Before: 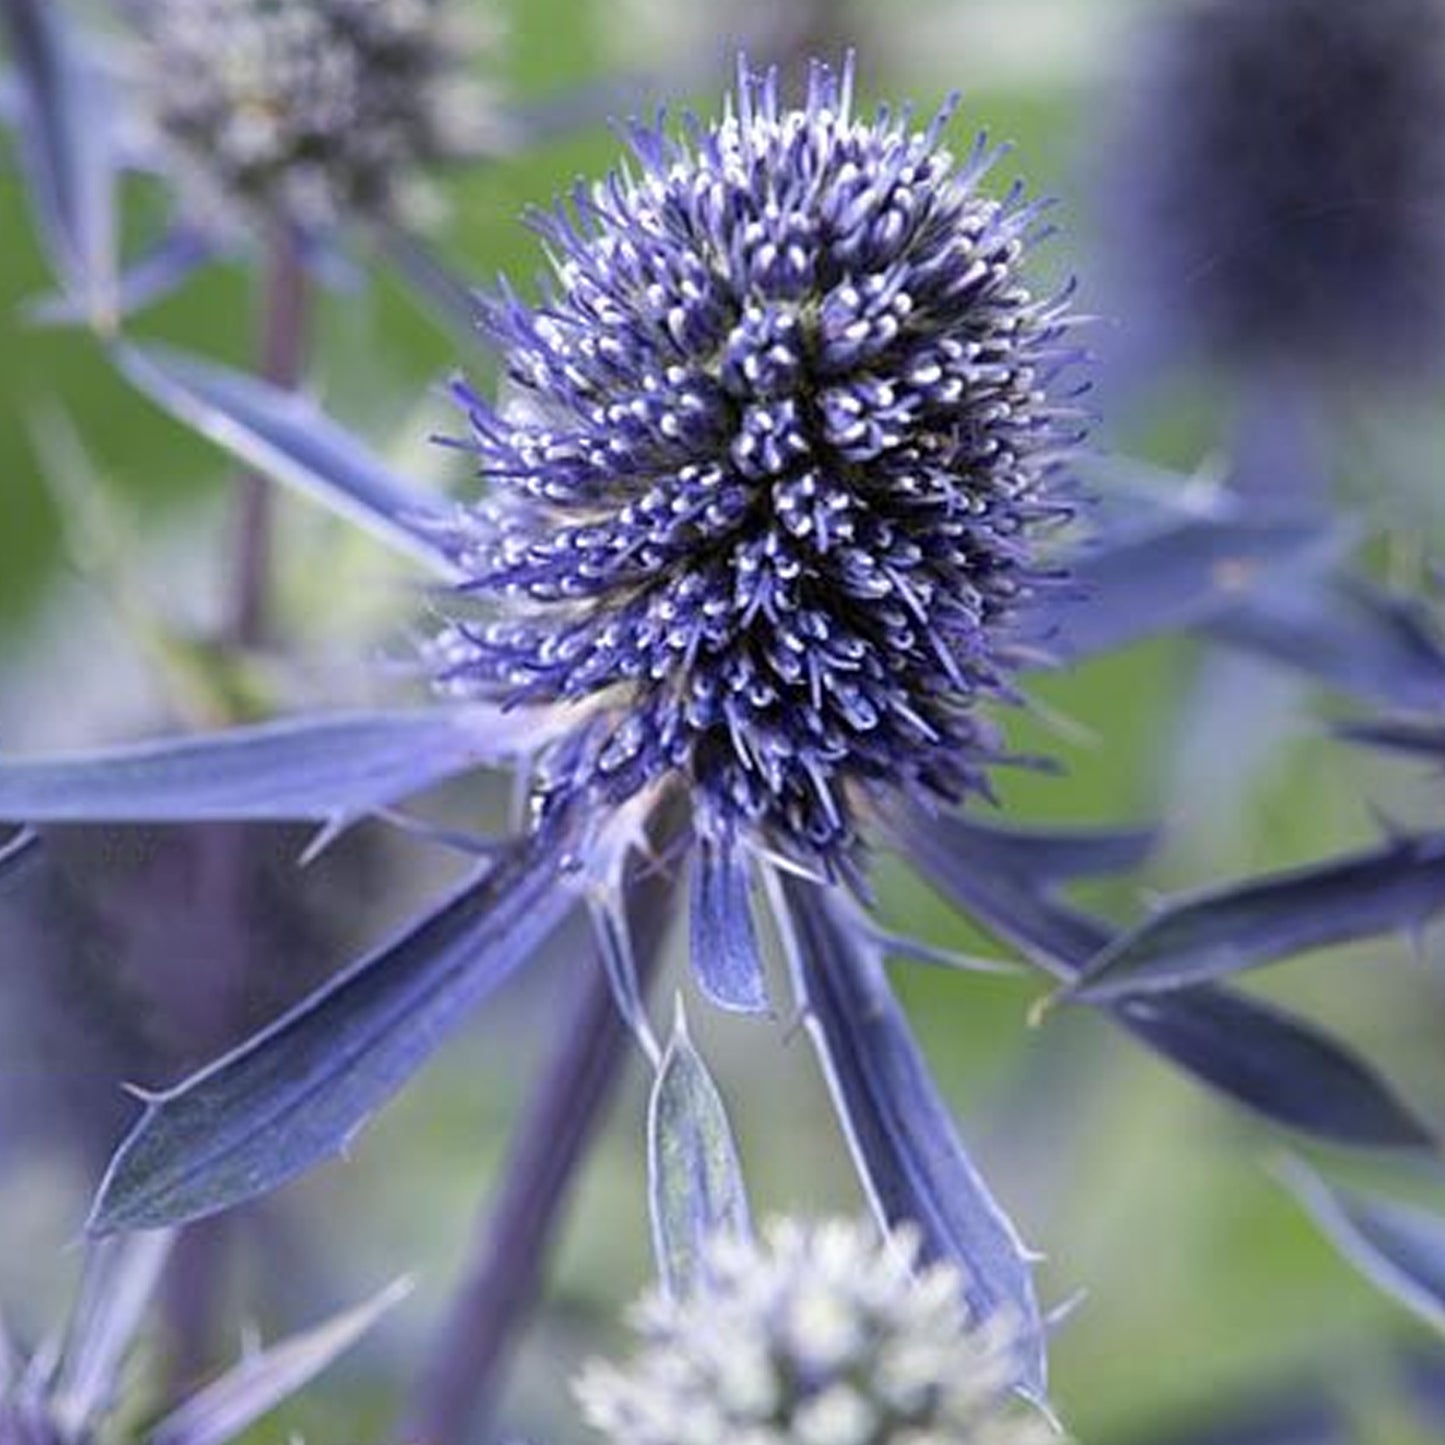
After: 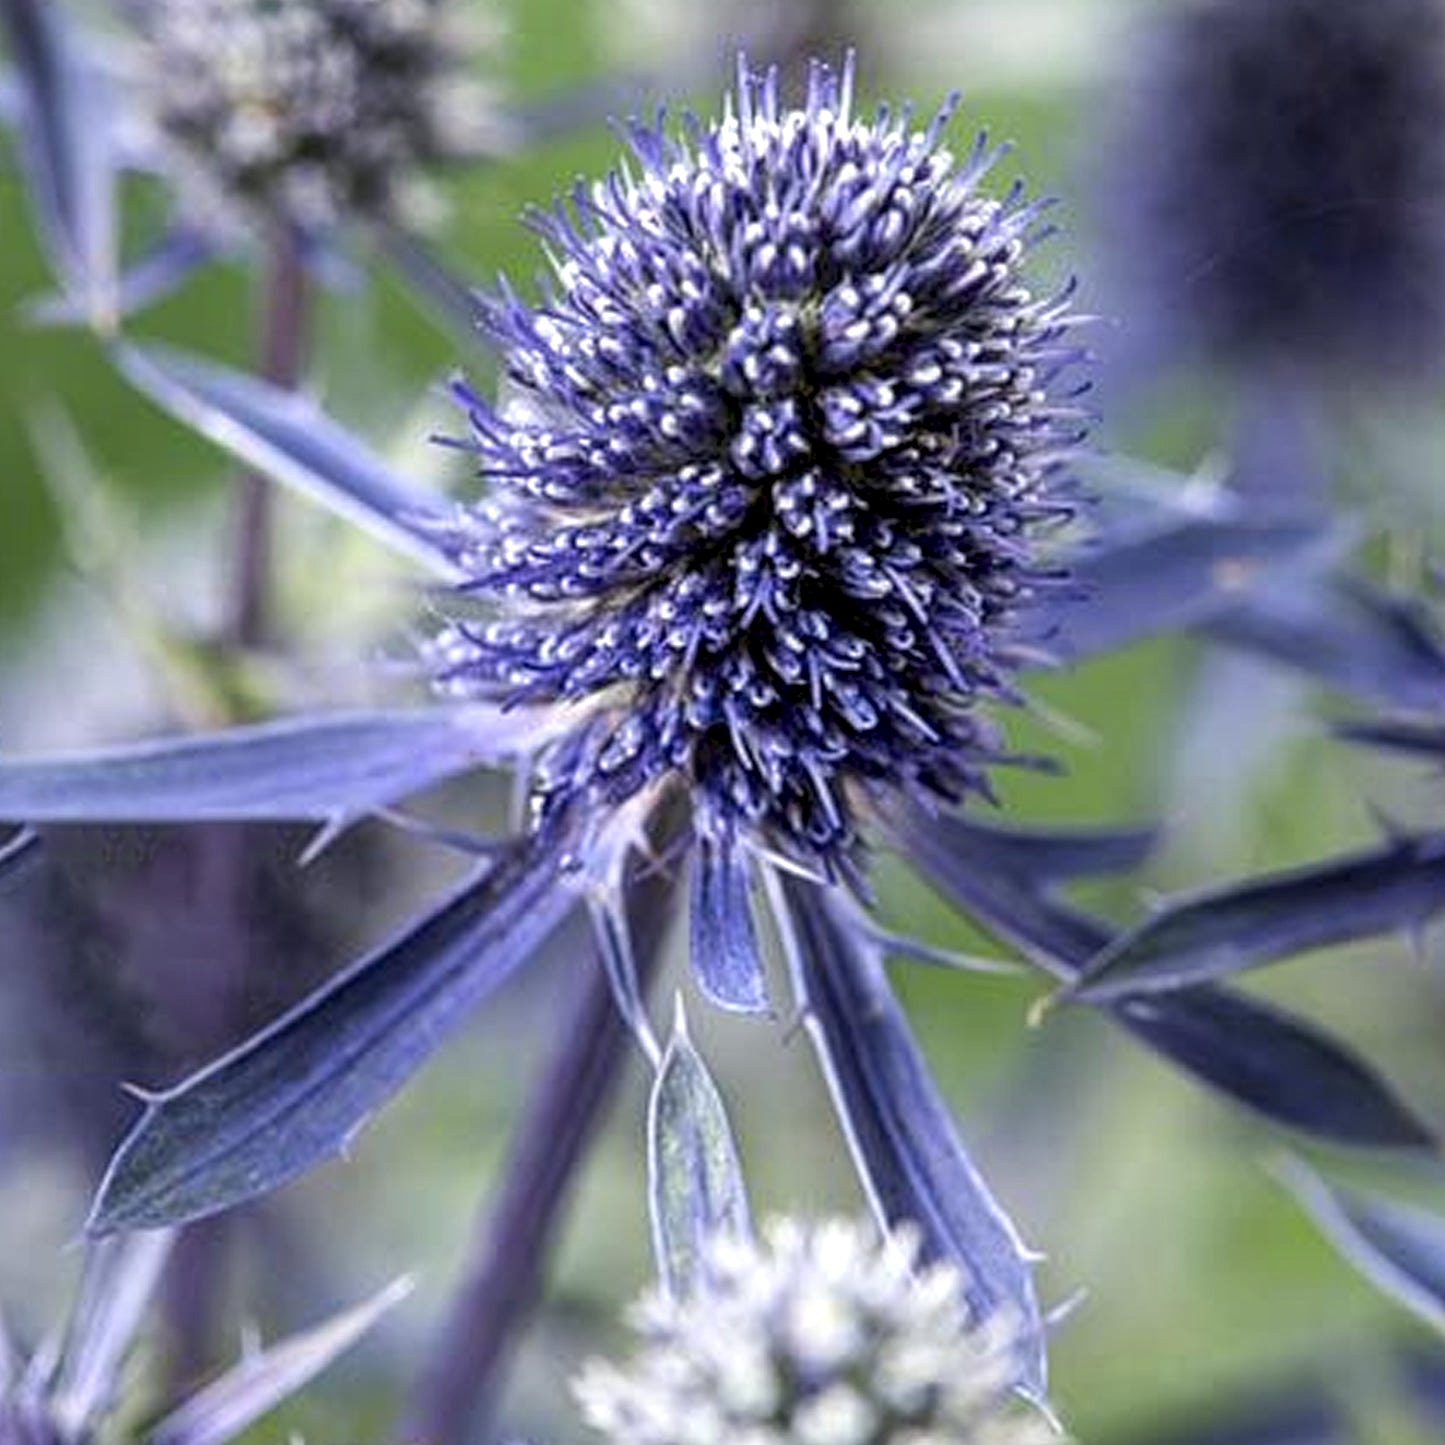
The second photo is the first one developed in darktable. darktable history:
local contrast: highlights 61%, detail 143%, midtone range 0.428
tone equalizer: on, module defaults
